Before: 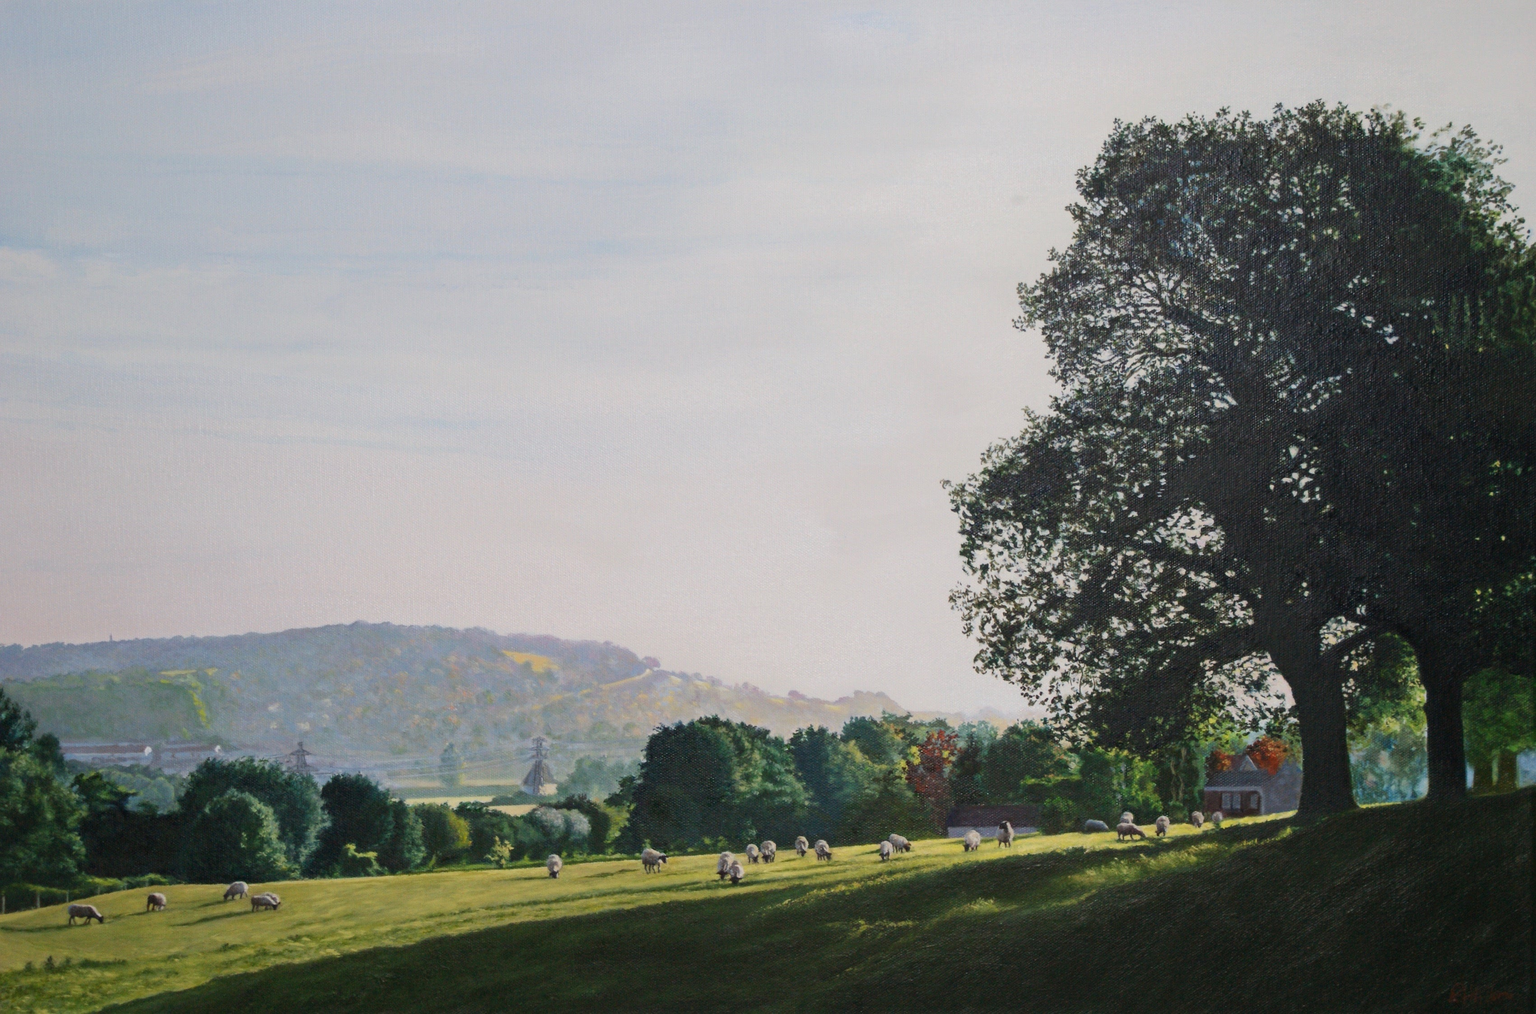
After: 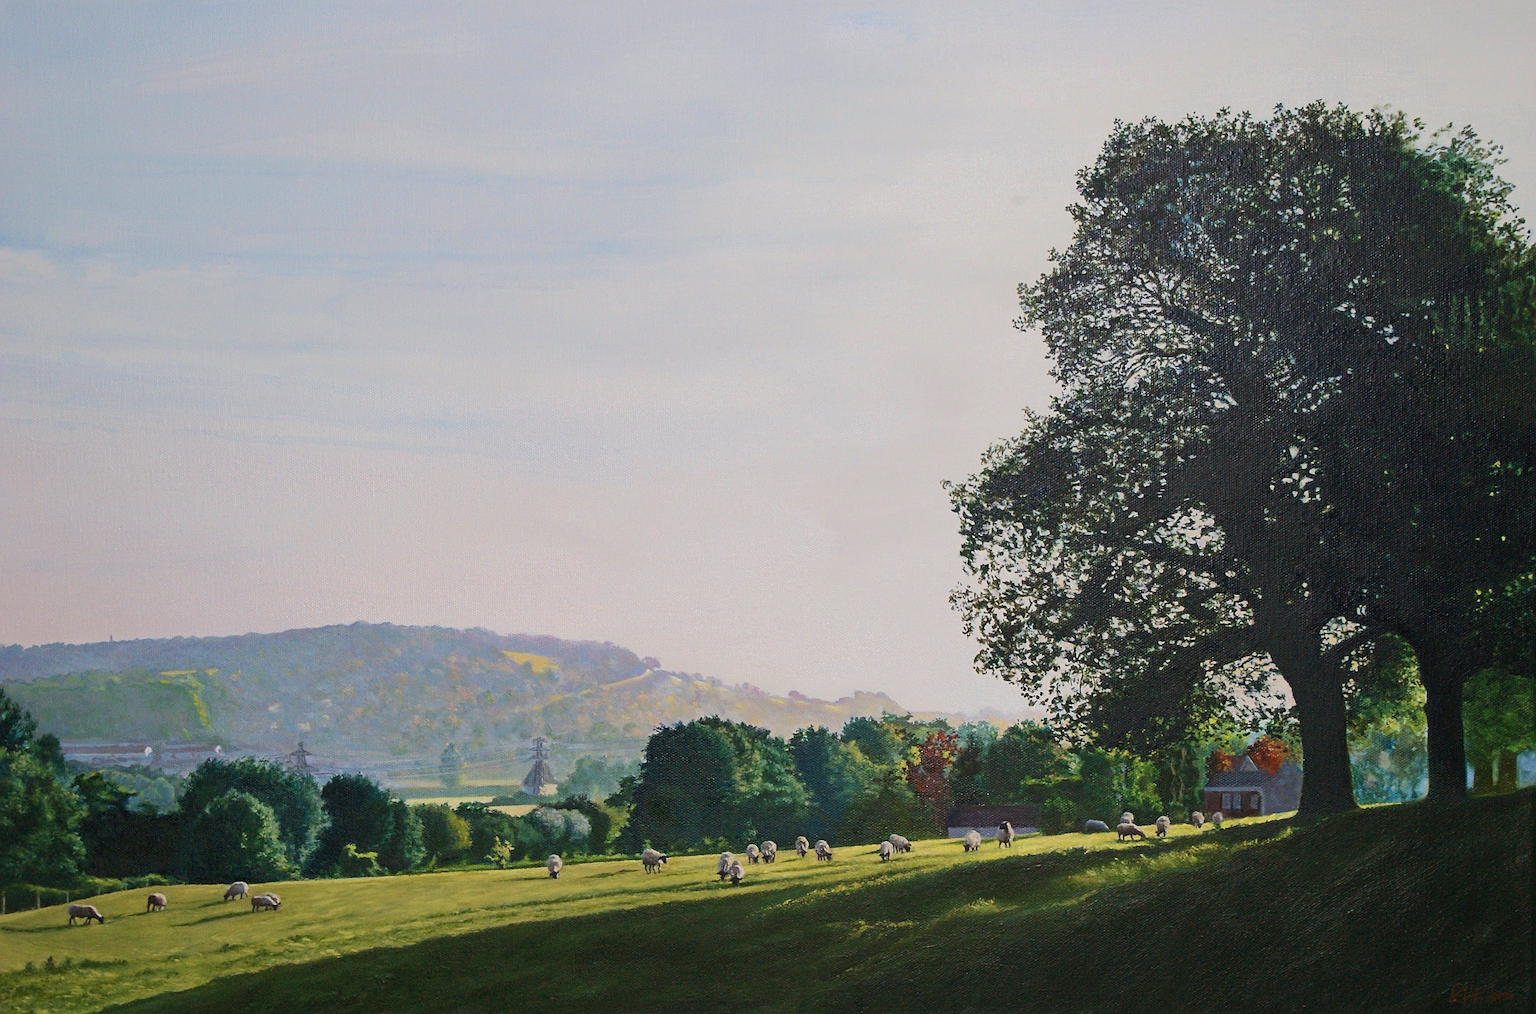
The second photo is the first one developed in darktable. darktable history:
tone equalizer: -7 EV 0.173 EV, -6 EV 0.095 EV, -5 EV 0.091 EV, -4 EV 0.041 EV, -2 EV -0.031 EV, -1 EV -0.041 EV, +0 EV -0.07 EV
sharpen: amount 0.886
velvia: on, module defaults
